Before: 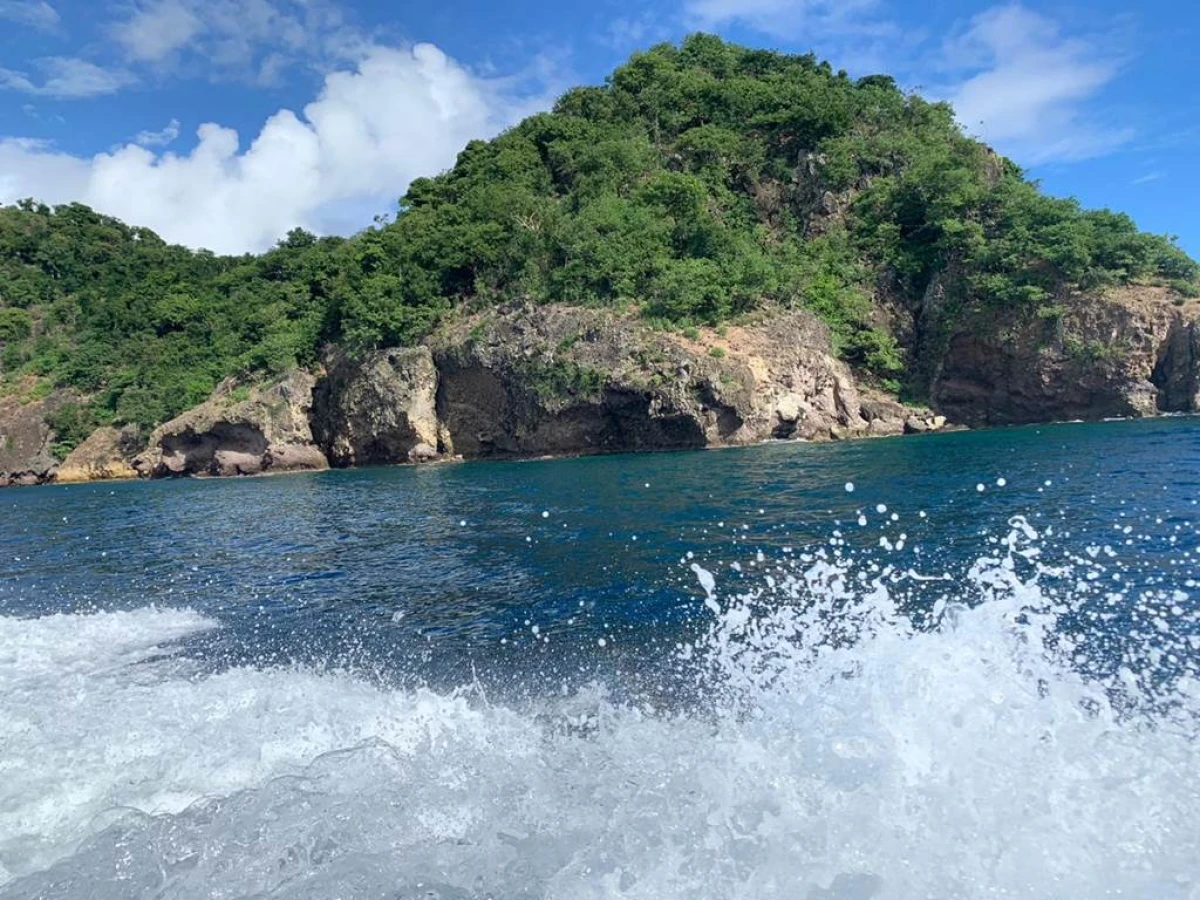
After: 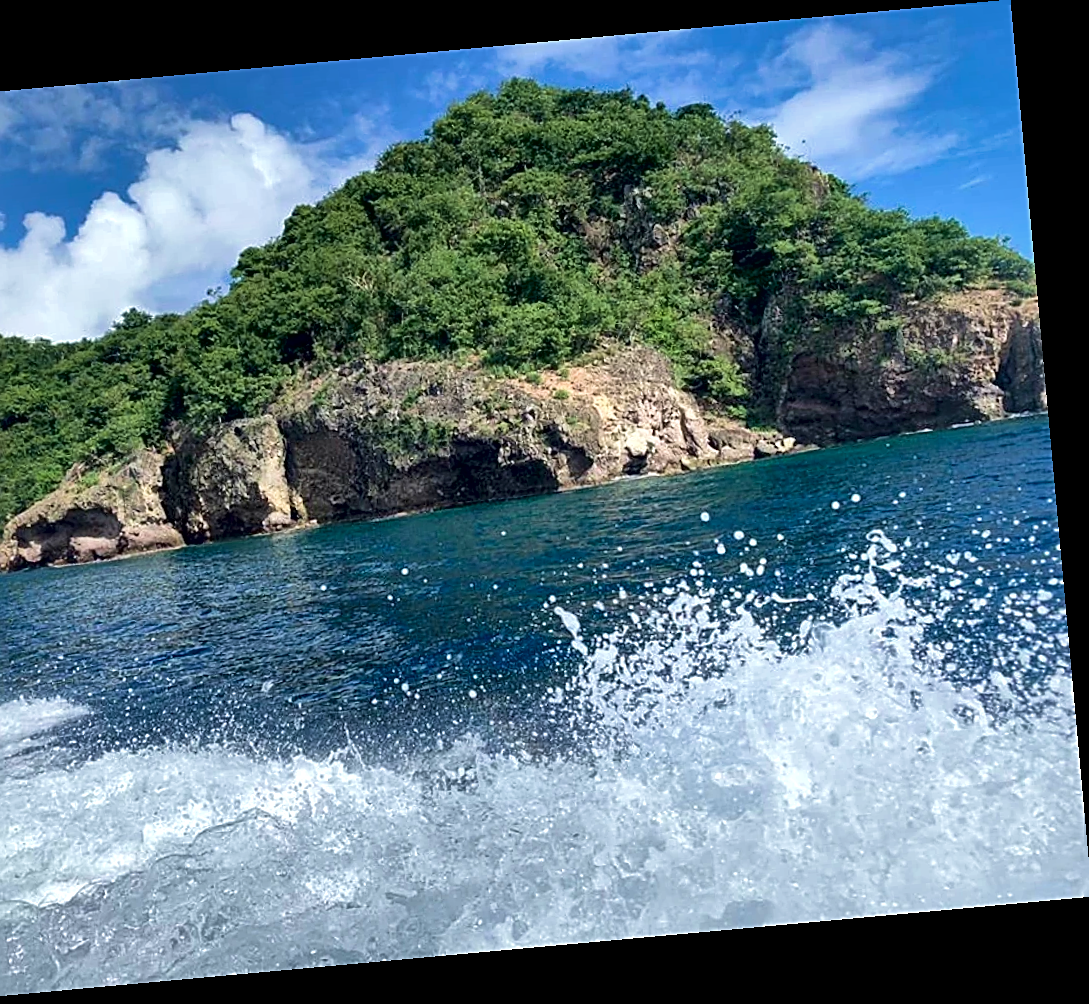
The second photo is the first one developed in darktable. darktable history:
rotate and perspective: rotation -5.2°, automatic cropping off
crop and rotate: left 14.584%
local contrast: mode bilateral grid, contrast 20, coarseness 50, detail 179%, midtone range 0.2
sharpen: on, module defaults
velvia: on, module defaults
tone equalizer: -7 EV 0.13 EV, smoothing diameter 25%, edges refinement/feathering 10, preserve details guided filter
color zones: curves: ch0 [(0, 0.5) (0.143, 0.5) (0.286, 0.5) (0.429, 0.5) (0.62, 0.489) (0.714, 0.445) (0.844, 0.496) (1, 0.5)]; ch1 [(0, 0.5) (0.143, 0.5) (0.286, 0.5) (0.429, 0.5) (0.571, 0.5) (0.714, 0.523) (0.857, 0.5) (1, 0.5)]
